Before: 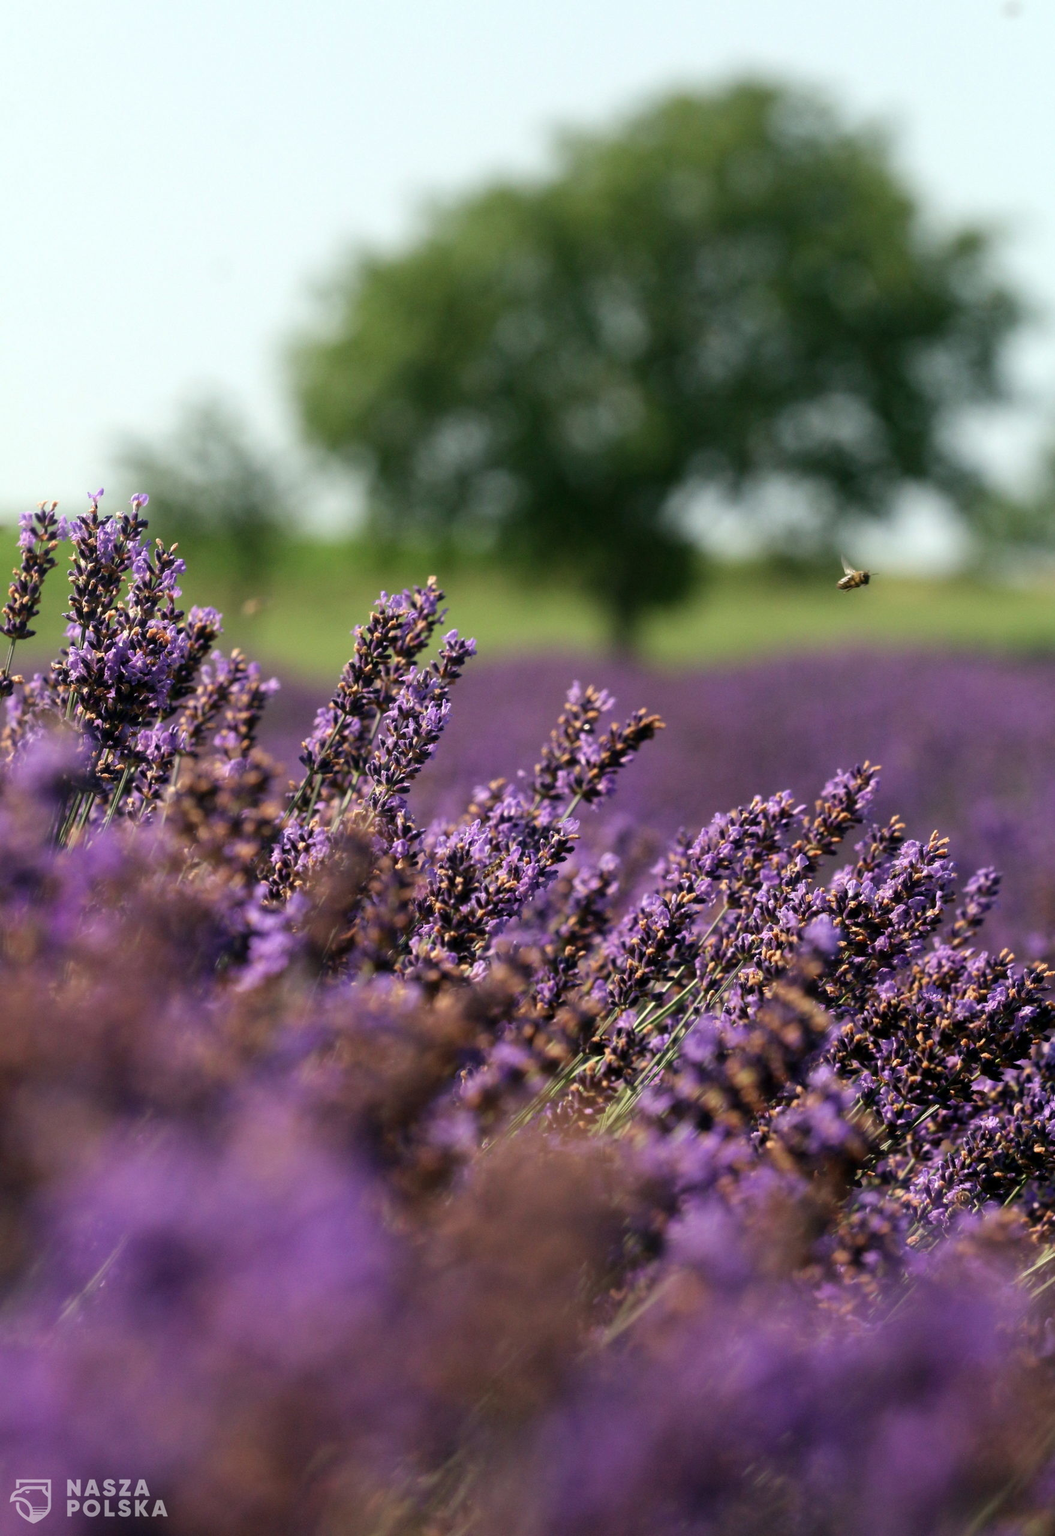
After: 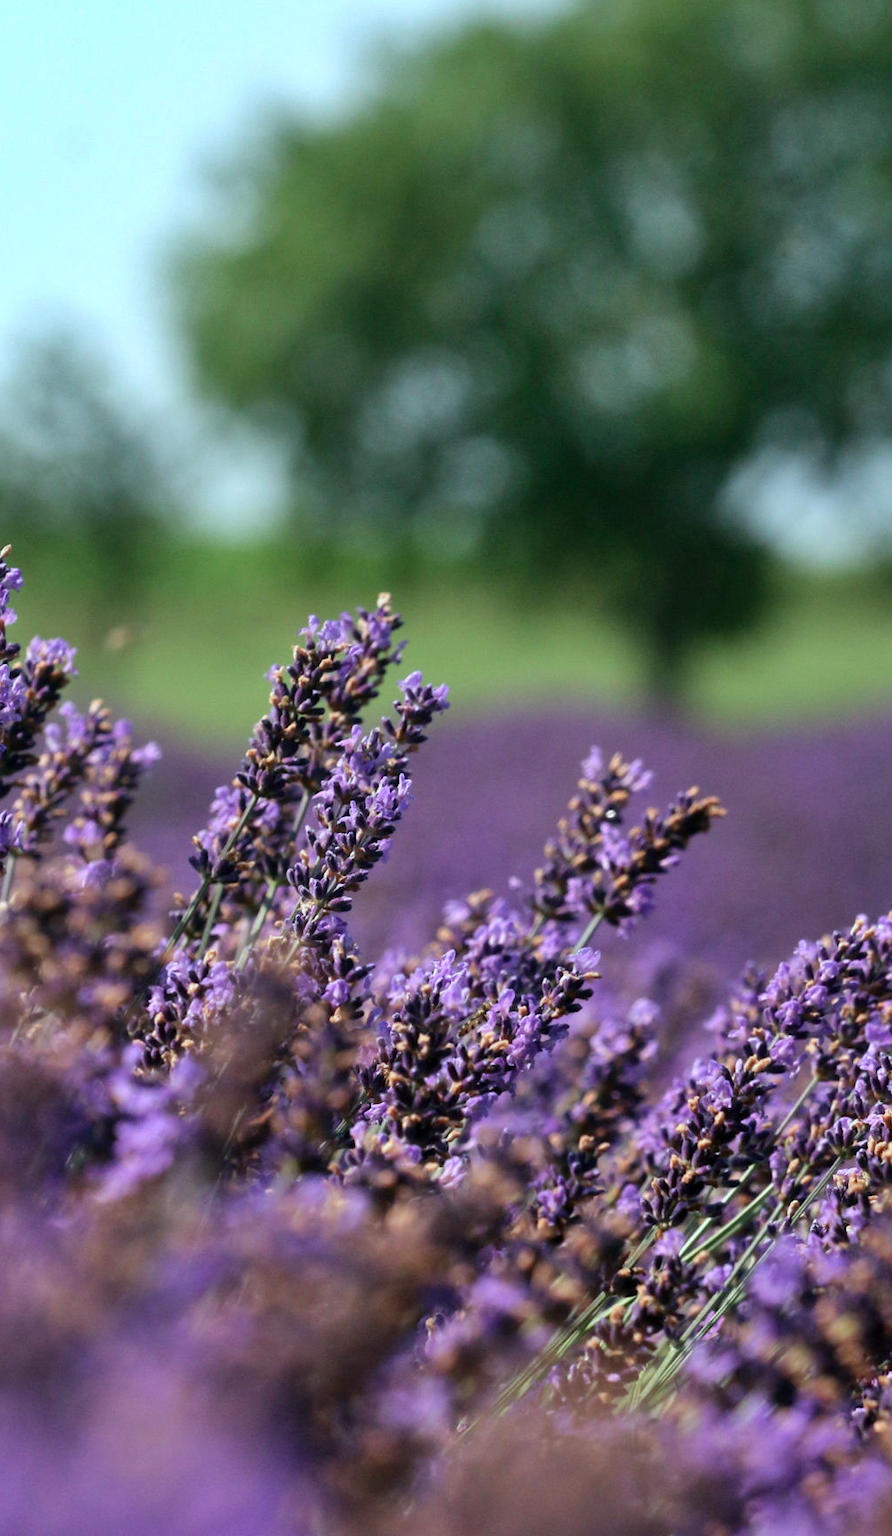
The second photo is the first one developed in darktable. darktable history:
color calibration: illuminant F (fluorescent), F source F9 (Cool White Deluxe 4150 K) – high CRI, x 0.374, y 0.373, temperature 4158.34 K
crop: left 16.202%, top 11.208%, right 26.045%, bottom 20.557%
shadows and highlights: low approximation 0.01, soften with gaussian
